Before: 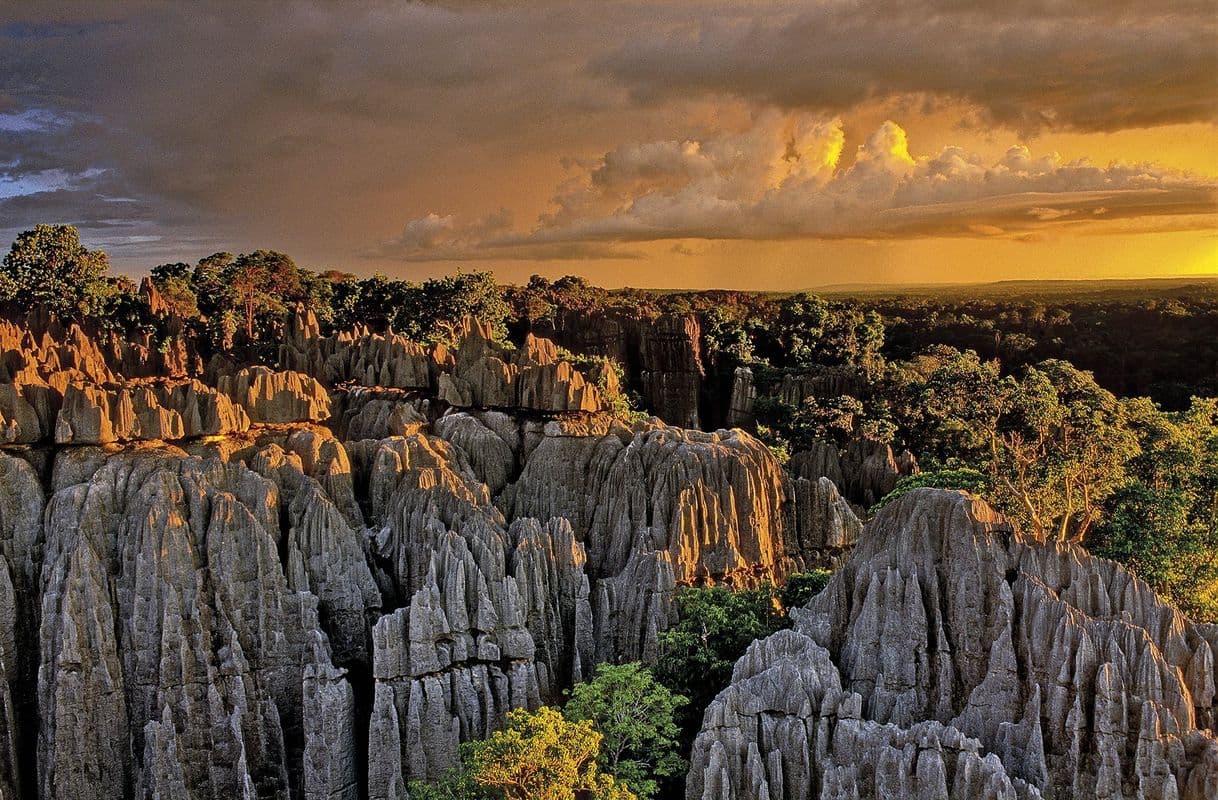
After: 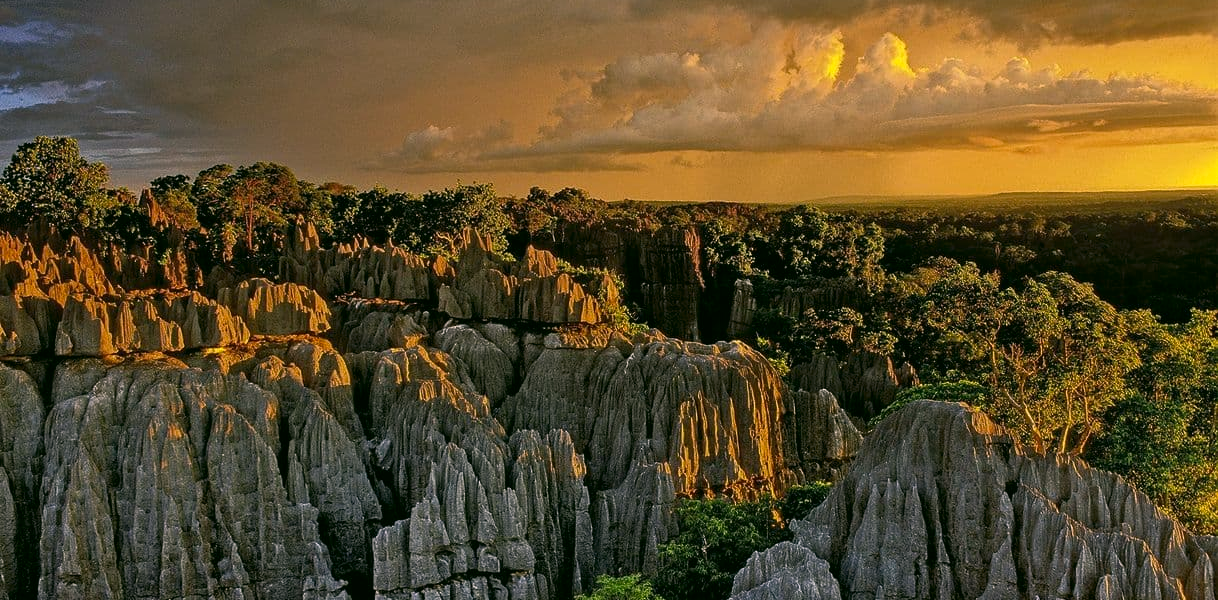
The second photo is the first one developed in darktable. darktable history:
color correction: highlights a* 4.41, highlights b* 4.92, shadows a* -8.23, shadows b* 5.01
crop: top 11.013%, bottom 13.948%
tone equalizer: smoothing 1
shadows and highlights: shadows -54.63, highlights 86.21, soften with gaussian
